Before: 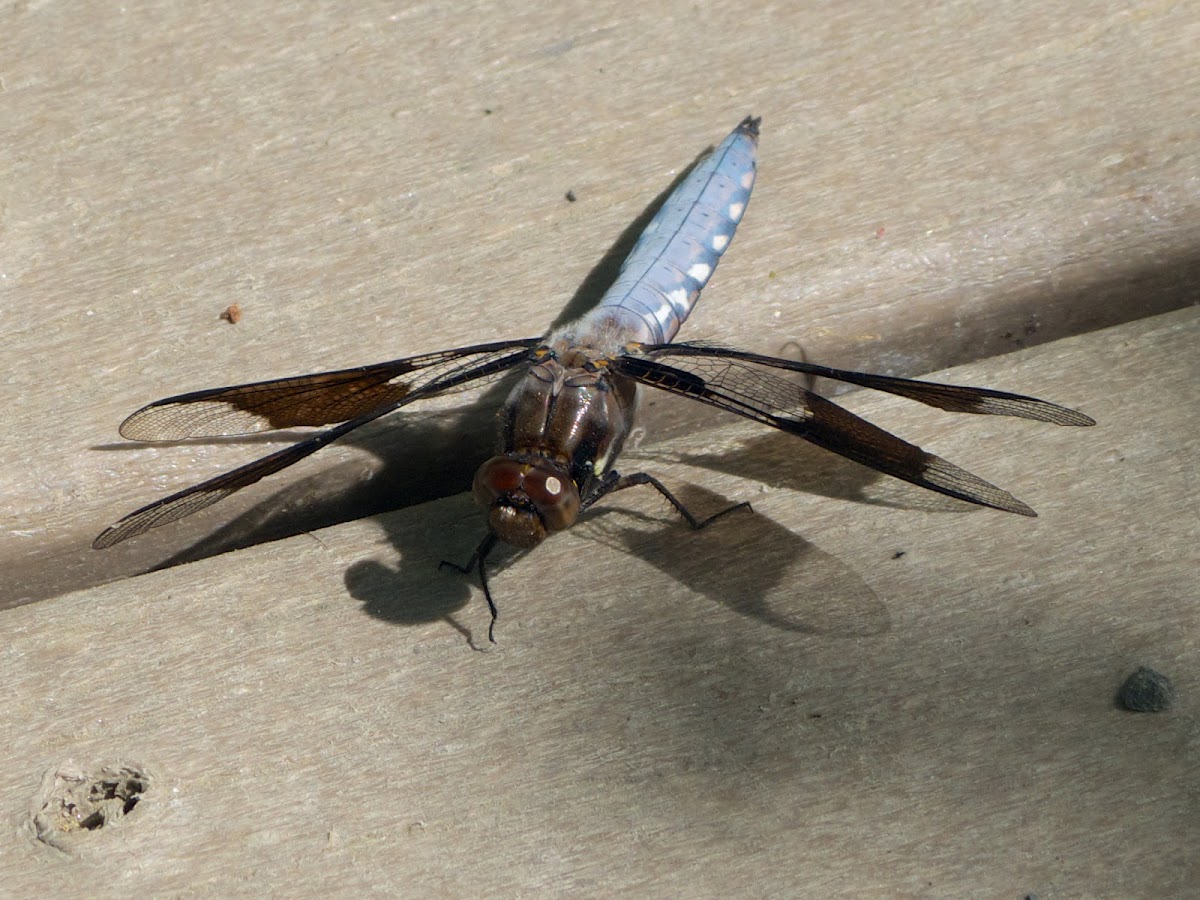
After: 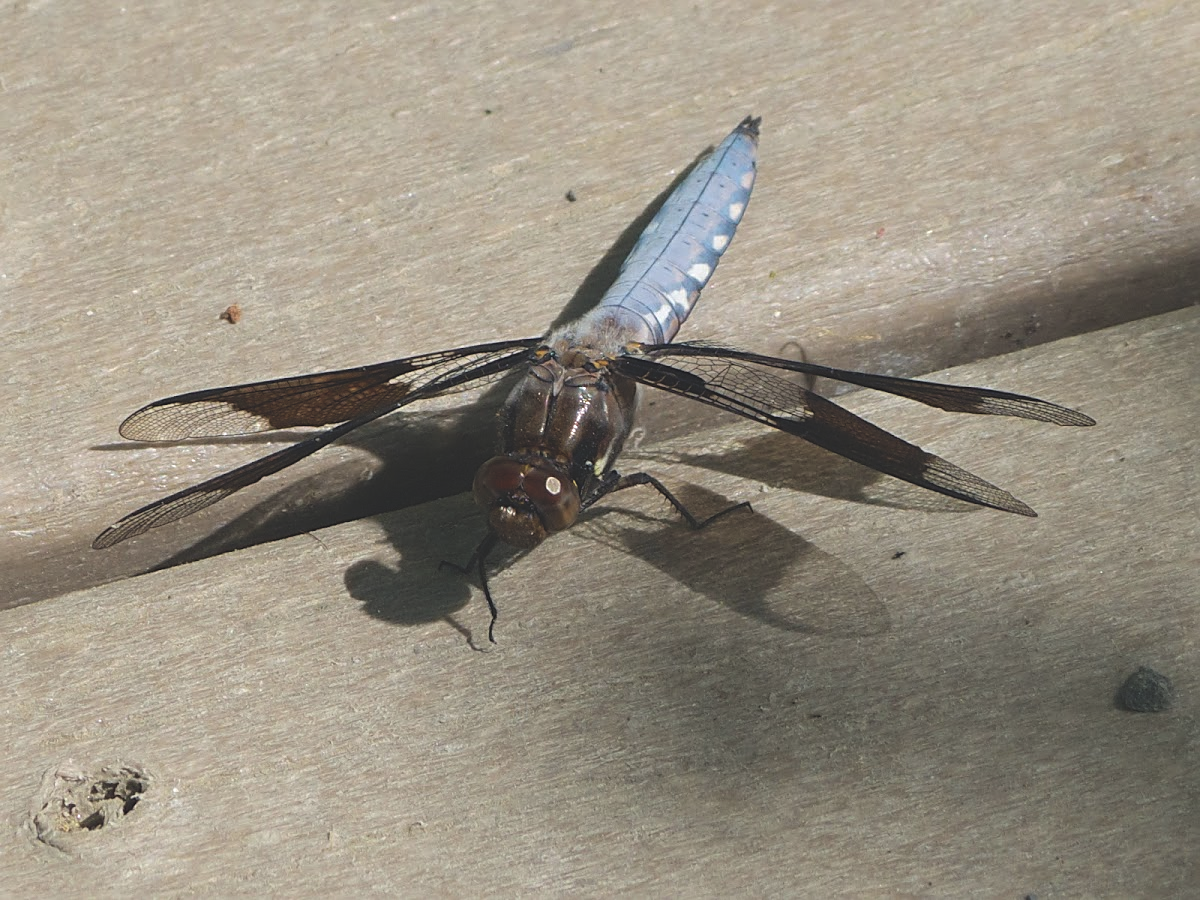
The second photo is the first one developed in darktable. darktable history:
exposure: black level correction -0.024, exposure -0.118 EV, compensate exposure bias true, compensate highlight preservation false
sharpen: on, module defaults
